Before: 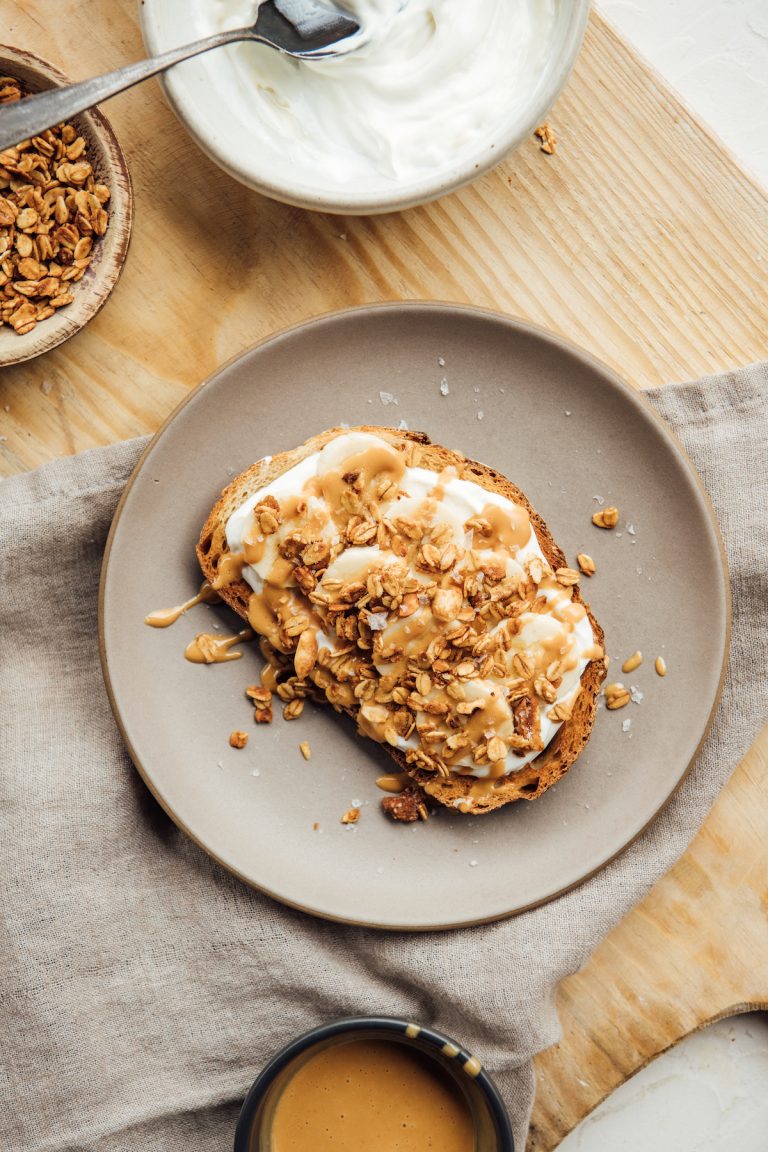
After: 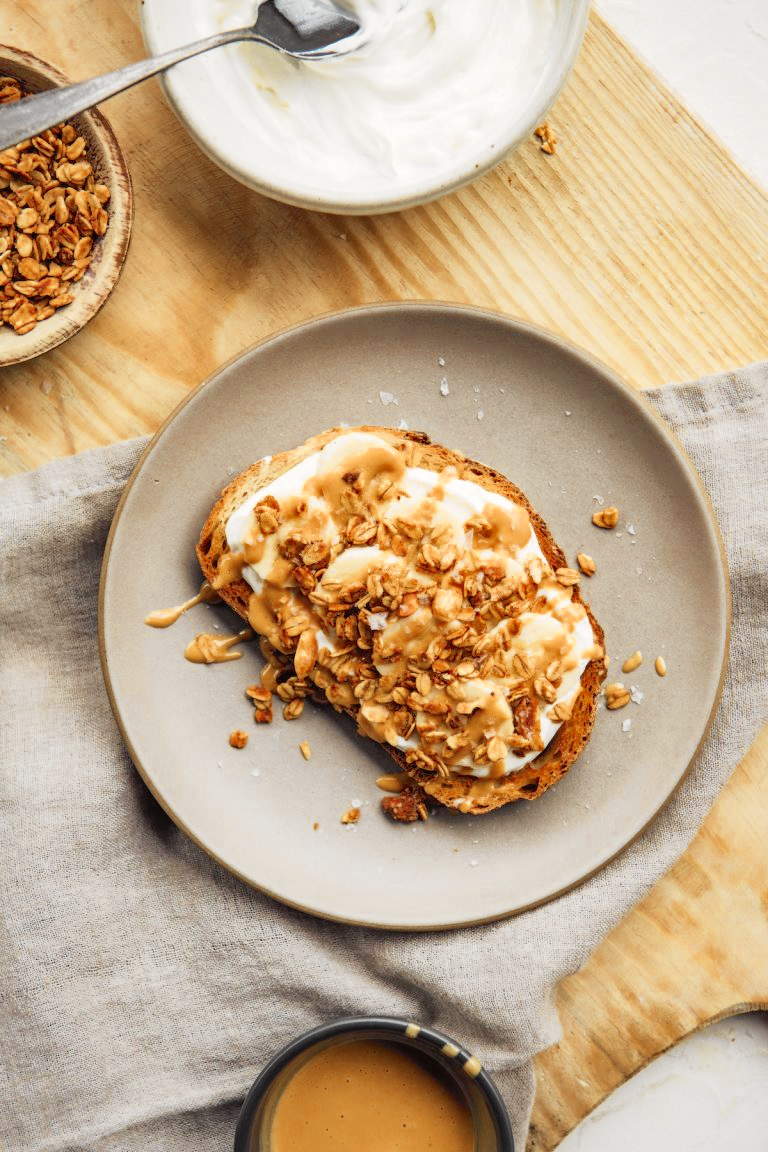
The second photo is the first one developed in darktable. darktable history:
shadows and highlights: on, module defaults
tone curve: curves: ch0 [(0, 0) (0.055, 0.057) (0.258, 0.307) (0.434, 0.543) (0.517, 0.657) (0.745, 0.874) (1, 1)]; ch1 [(0, 0) (0.346, 0.307) (0.418, 0.383) (0.46, 0.439) (0.482, 0.493) (0.502, 0.503) (0.517, 0.514) (0.55, 0.561) (0.588, 0.603) (0.646, 0.688) (1, 1)]; ch2 [(0, 0) (0.346, 0.34) (0.431, 0.45) (0.485, 0.499) (0.5, 0.503) (0.527, 0.525) (0.545, 0.562) (0.679, 0.706) (1, 1)], color space Lab, independent channels
color zones: curves: ch0 [(0, 0.5) (0.125, 0.4) (0.25, 0.5) (0.375, 0.4) (0.5, 0.4) (0.625, 0.6) (0.75, 0.6) (0.875, 0.5)]; ch1 [(0, 0.4) (0.125, 0.5) (0.25, 0.4) (0.375, 0.4) (0.5, 0.4) (0.625, 0.4) (0.75, 0.5) (0.875, 0.4)]; ch2 [(0, 0.6) (0.125, 0.5) (0.25, 0.5) (0.375, 0.6) (0.5, 0.6) (0.625, 0.5) (0.75, 0.5) (0.875, 0.5)]
